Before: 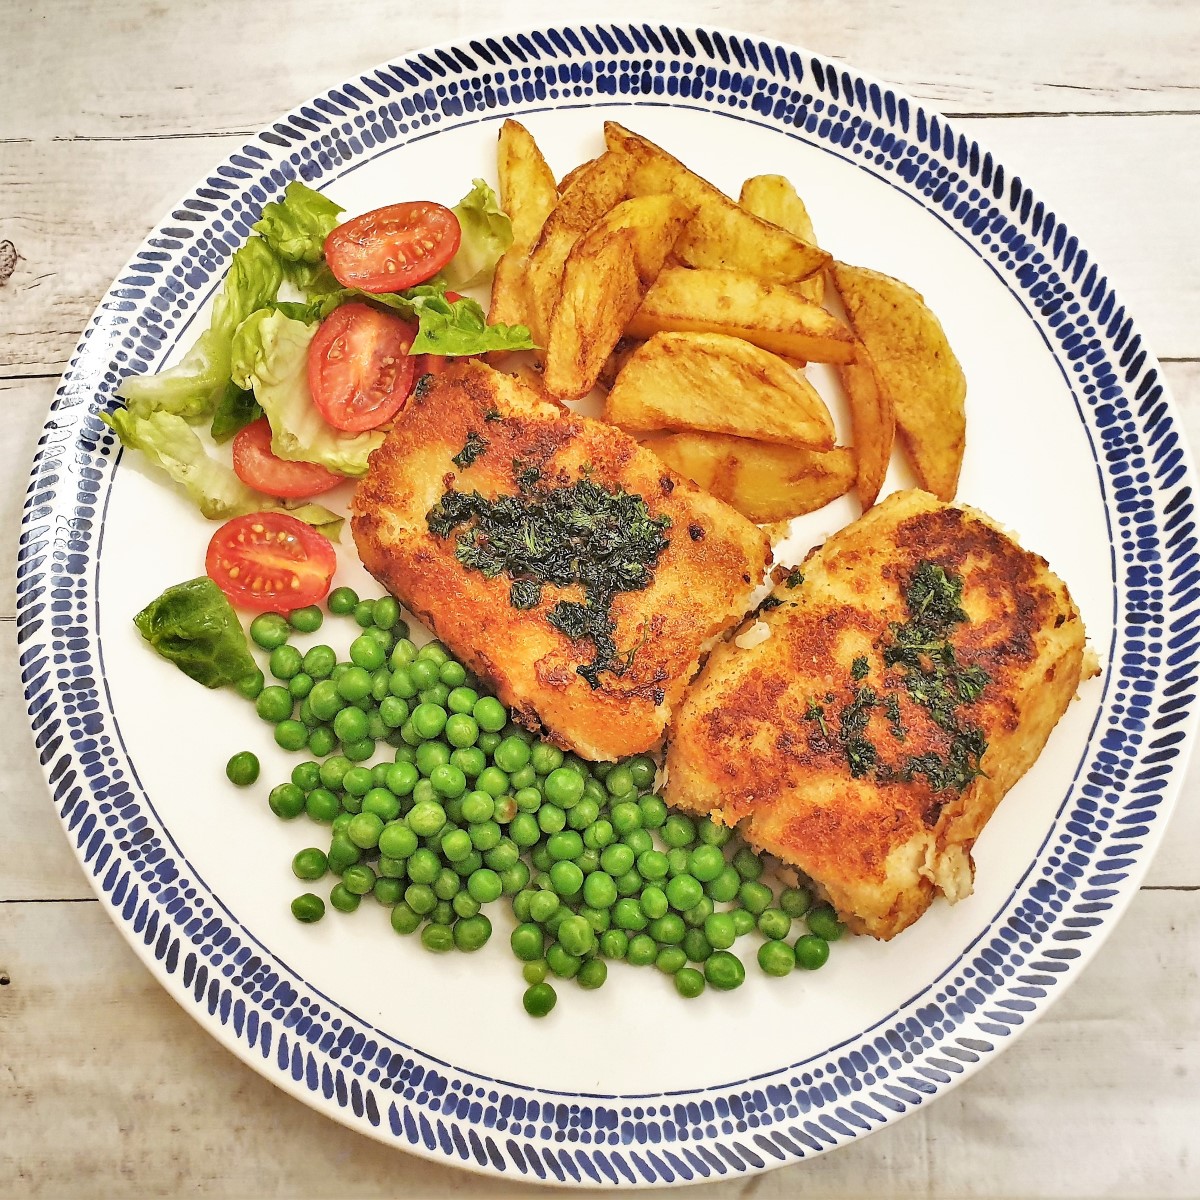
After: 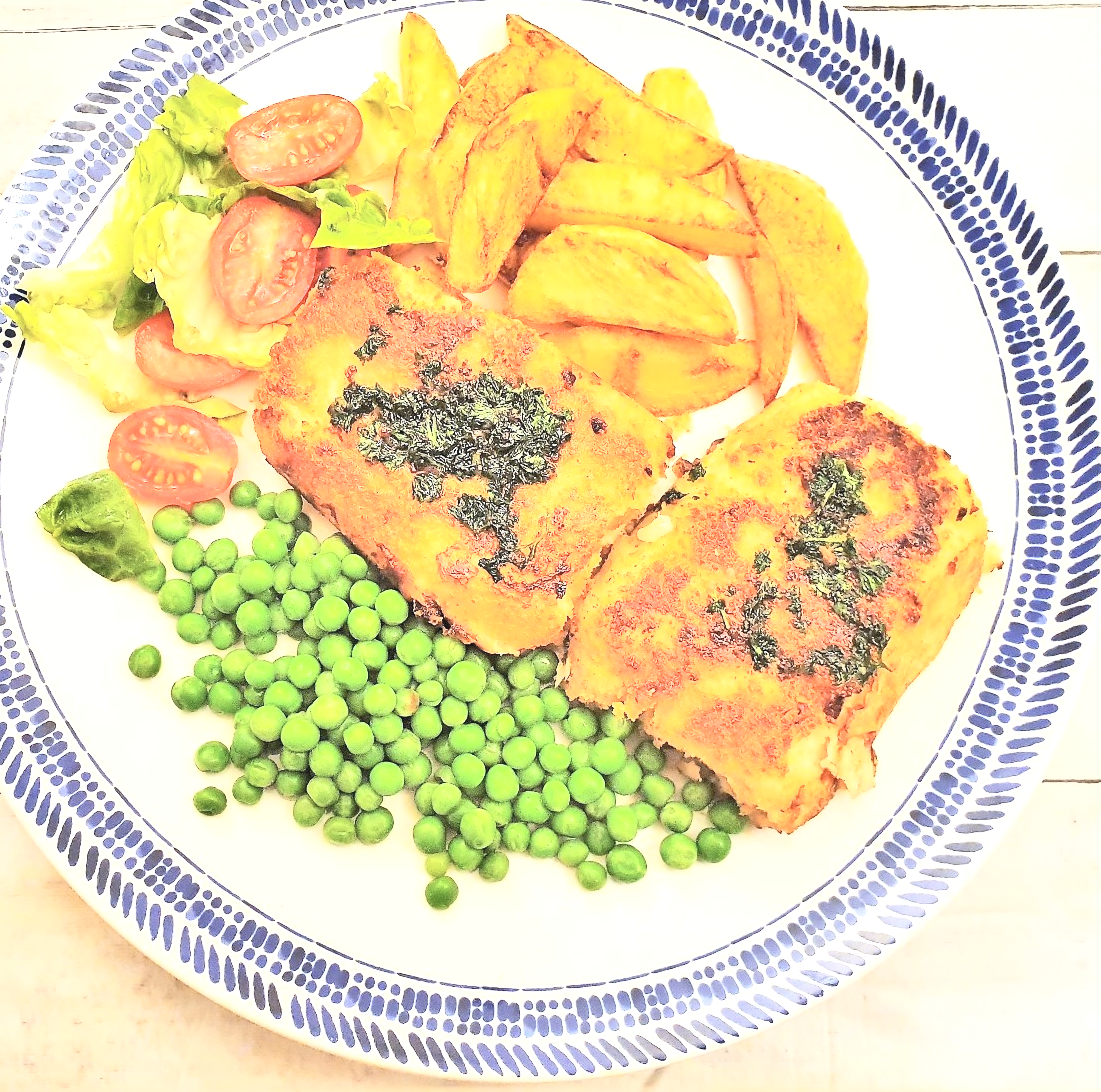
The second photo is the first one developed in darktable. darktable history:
exposure: exposure 0.648 EV, compensate highlight preservation false
crop and rotate: left 8.212%, top 8.992%
contrast brightness saturation: contrast 0.371, brightness 0.52
